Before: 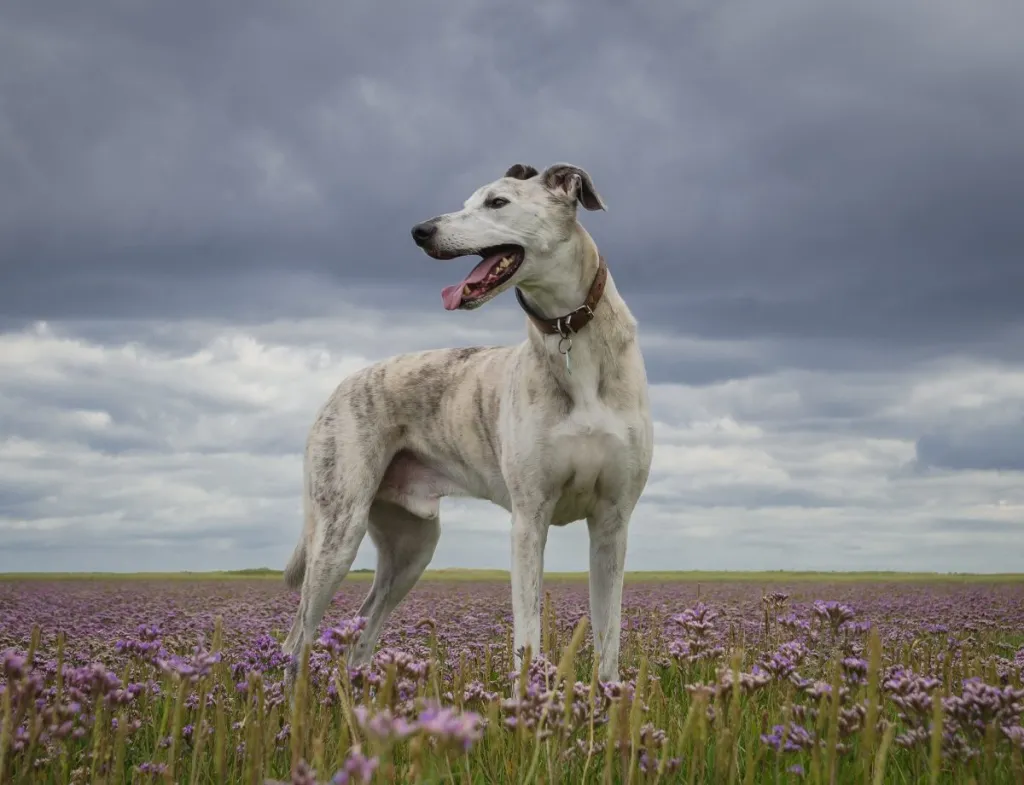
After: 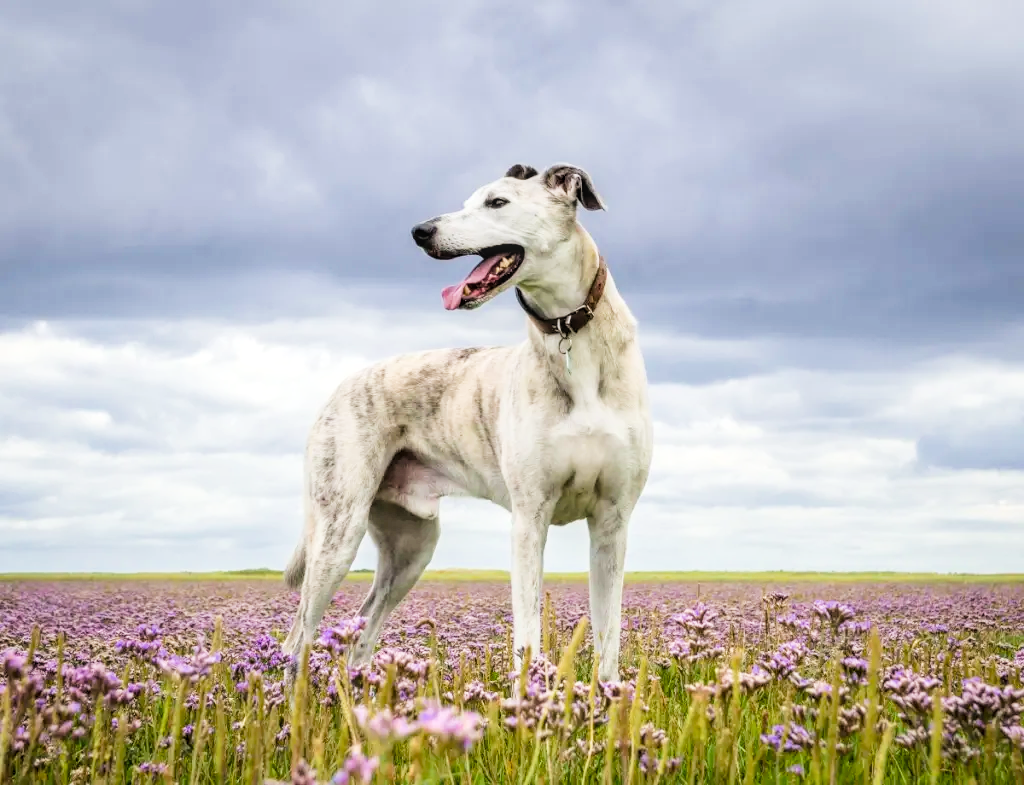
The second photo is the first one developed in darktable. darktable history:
local contrast: on, module defaults
color balance rgb: perceptual saturation grading › global saturation 20%, global vibrance 20%
exposure: black level correction 0, exposure 1.3 EV, compensate highlight preservation false
filmic rgb: black relative exposure -5 EV, hardness 2.88, contrast 1.4, highlights saturation mix -30%
